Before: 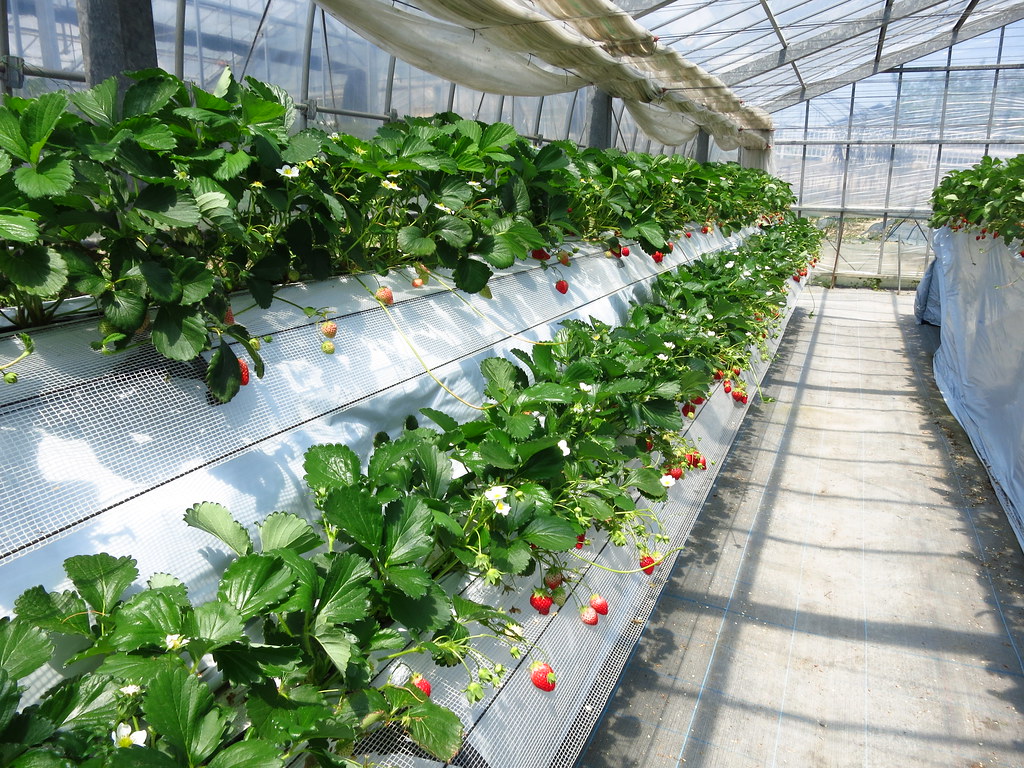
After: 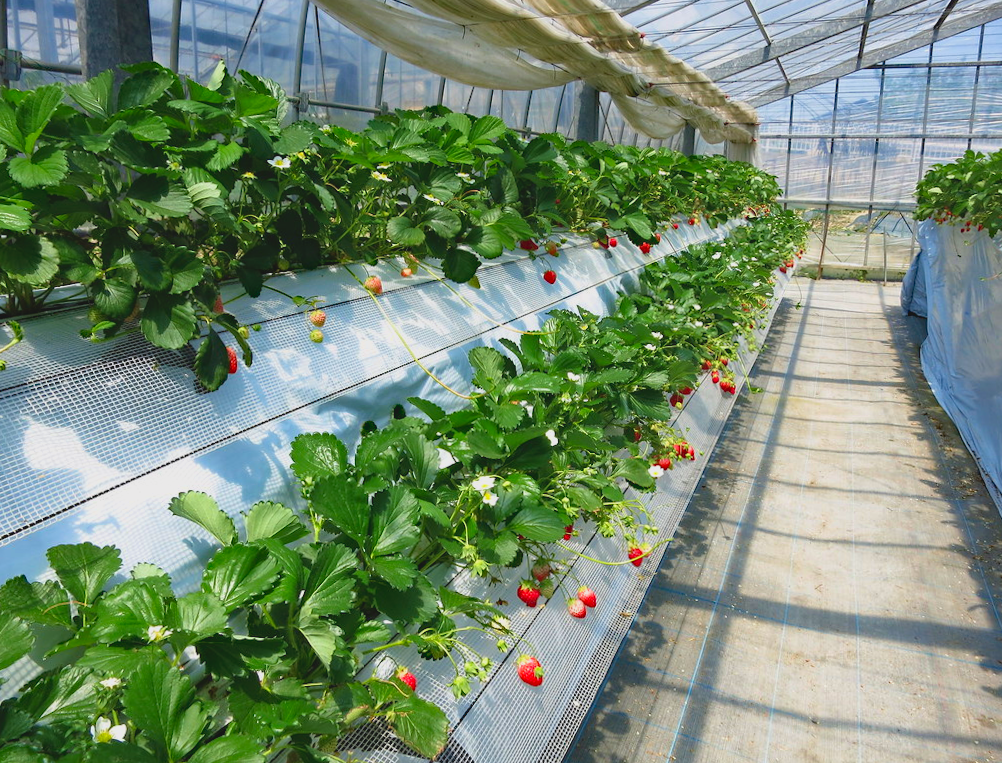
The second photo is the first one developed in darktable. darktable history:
lowpass: radius 0.1, contrast 0.85, saturation 1.1, unbound 0
haze removal: strength 0.29, distance 0.25, compatibility mode true, adaptive false
contrast brightness saturation: contrast 0.01, saturation -0.05
rotate and perspective: rotation 0.226°, lens shift (vertical) -0.042, crop left 0.023, crop right 0.982, crop top 0.006, crop bottom 0.994
tone equalizer: on, module defaults
velvia: on, module defaults
